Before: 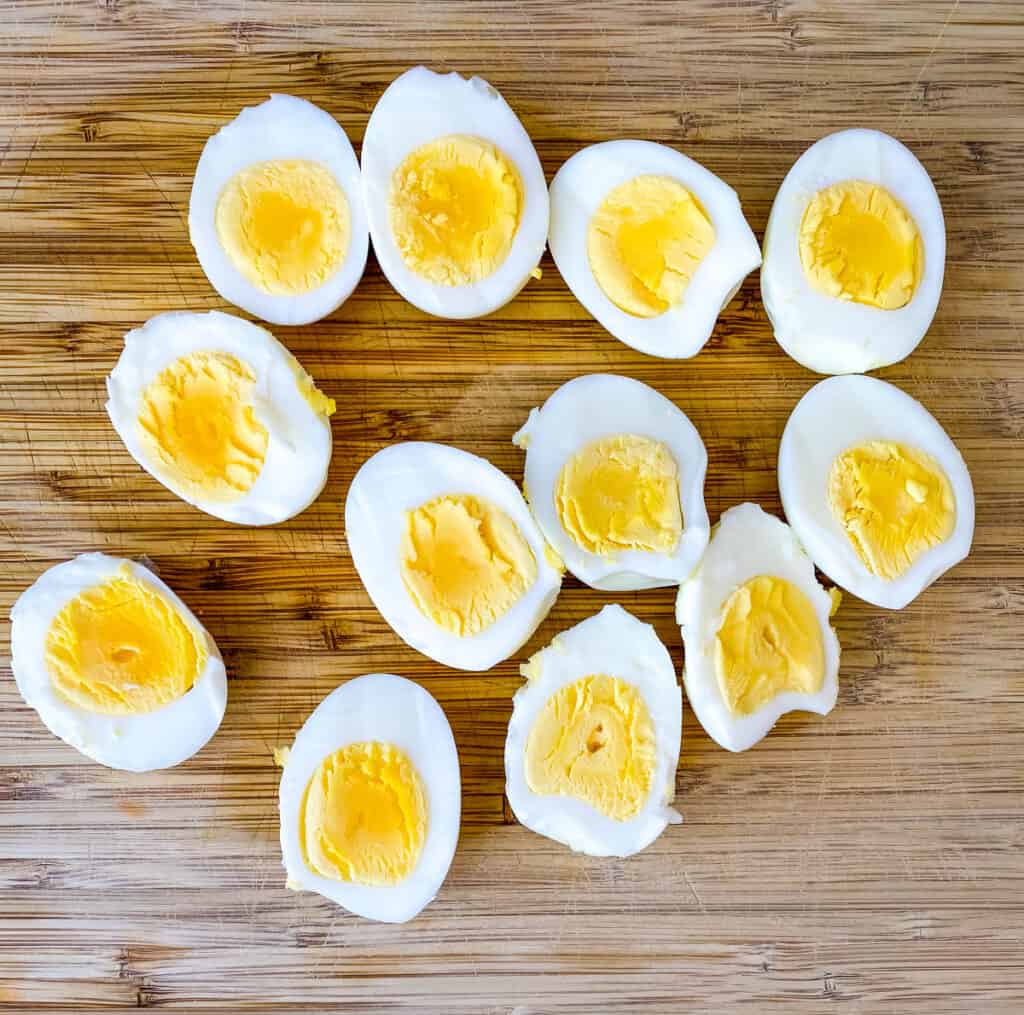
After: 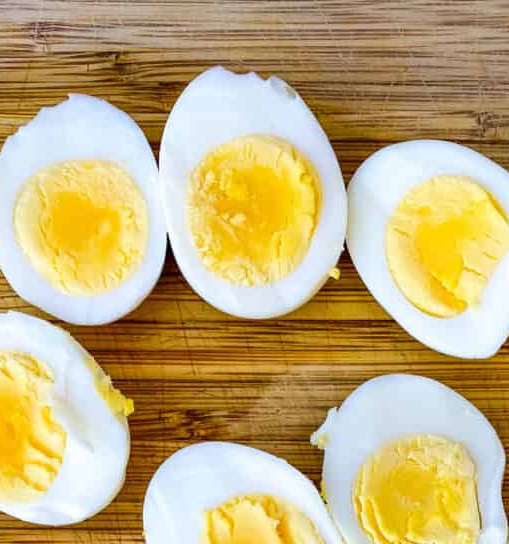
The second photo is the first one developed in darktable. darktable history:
crop: left 19.767%, right 30.429%, bottom 46.335%
